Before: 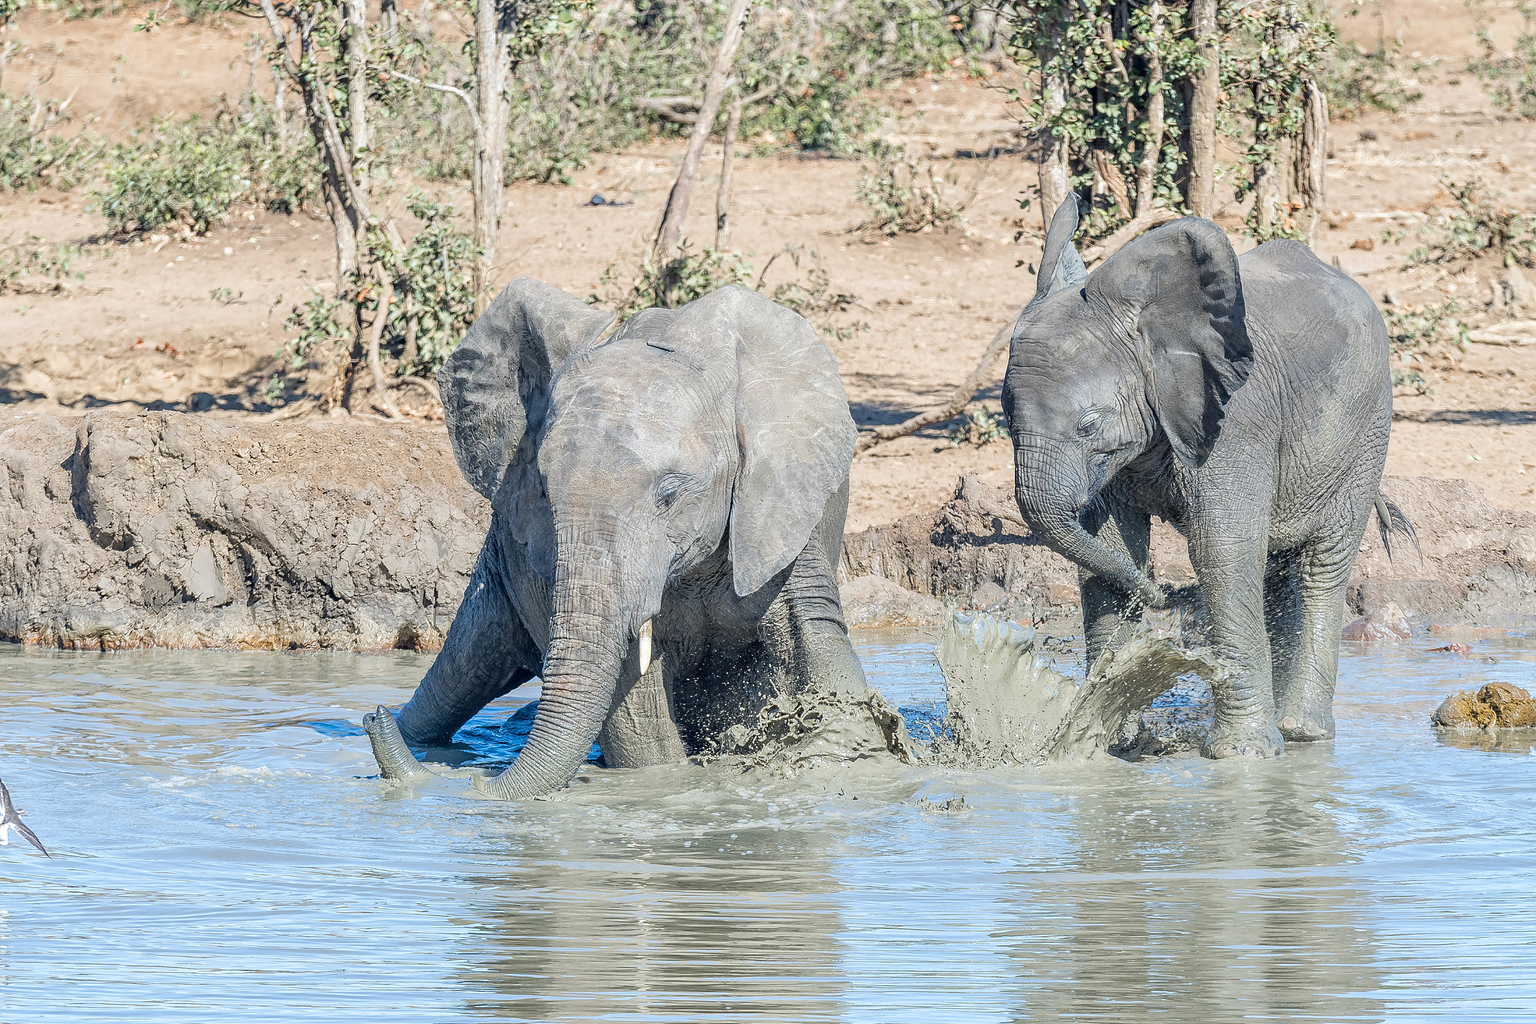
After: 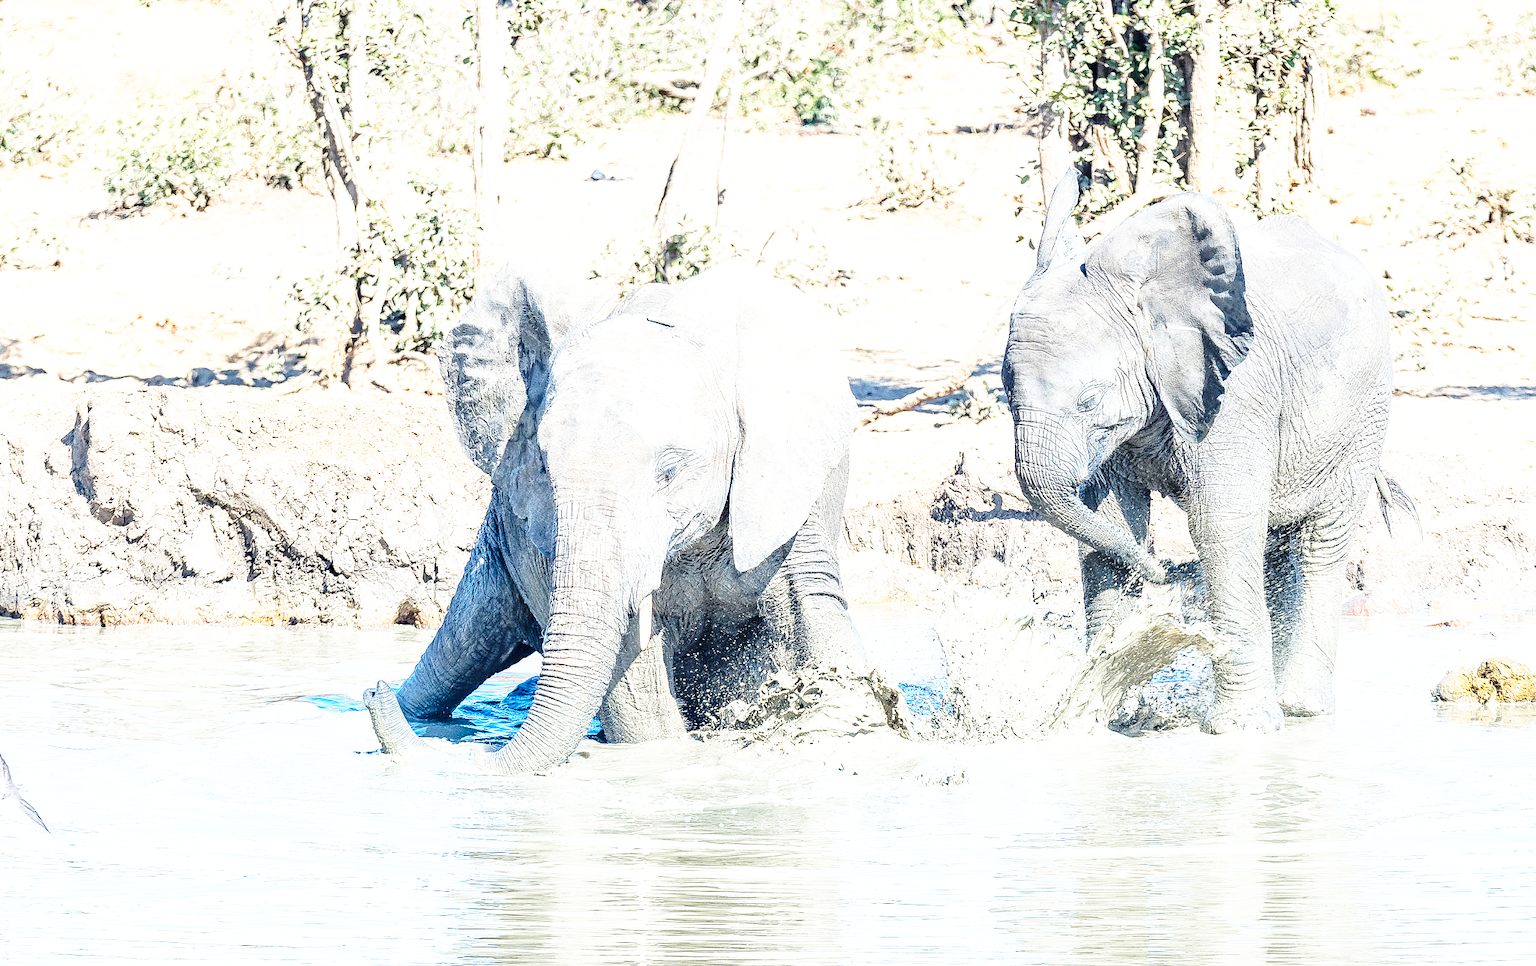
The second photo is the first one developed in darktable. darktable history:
exposure: black level correction 0, exposure 0.7 EV, compensate exposure bias true, compensate highlight preservation false
base curve: curves: ch0 [(0, 0) (0.026, 0.03) (0.109, 0.232) (0.351, 0.748) (0.669, 0.968) (1, 1)], preserve colors none
crop and rotate: top 2.479%, bottom 3.018%
